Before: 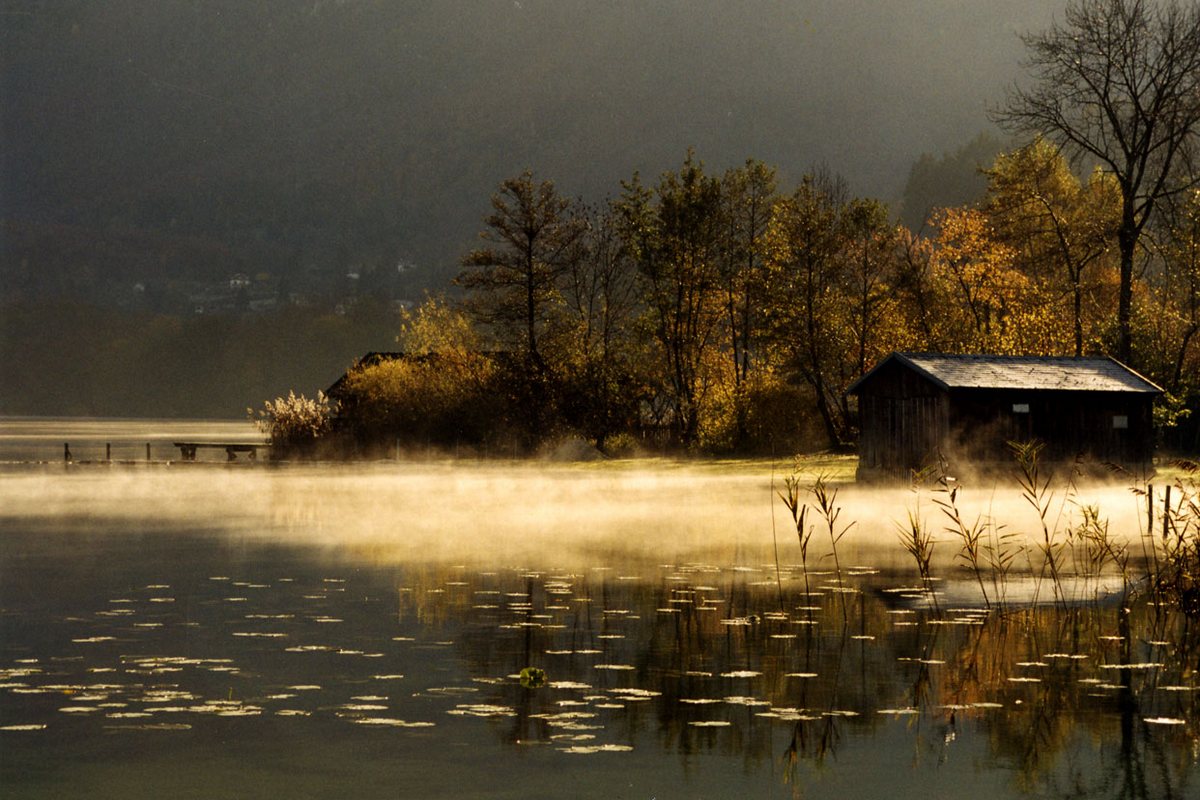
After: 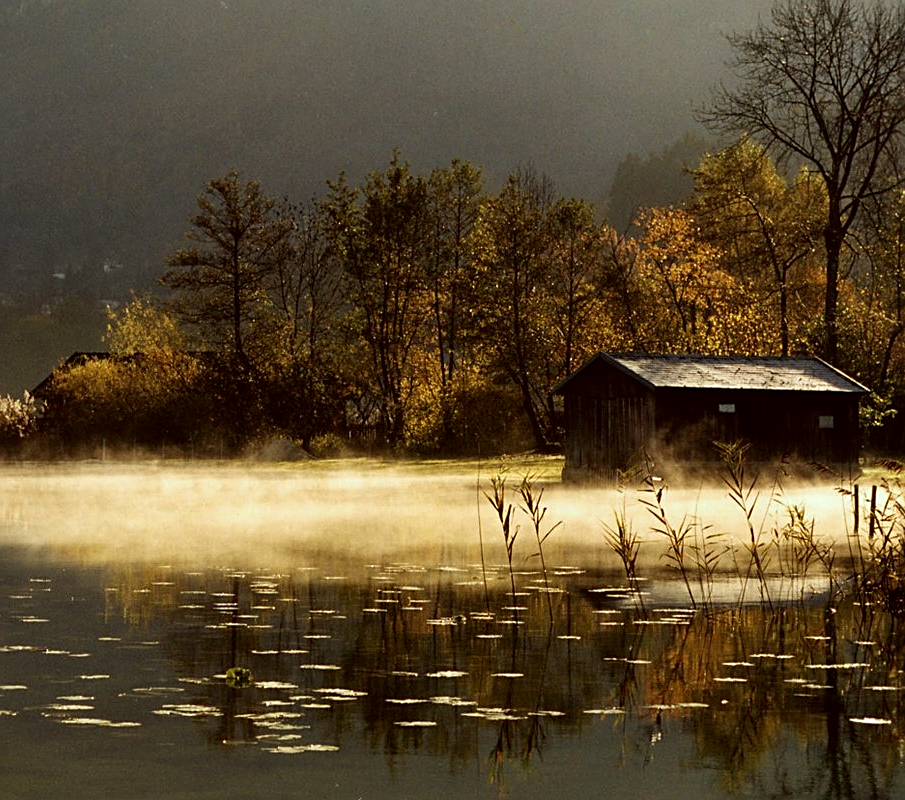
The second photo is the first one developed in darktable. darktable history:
sharpen: amount 0.499
crop and rotate: left 24.523%
color correction: highlights a* -4.92, highlights b* -4.39, shadows a* 3.75, shadows b* 4.33
